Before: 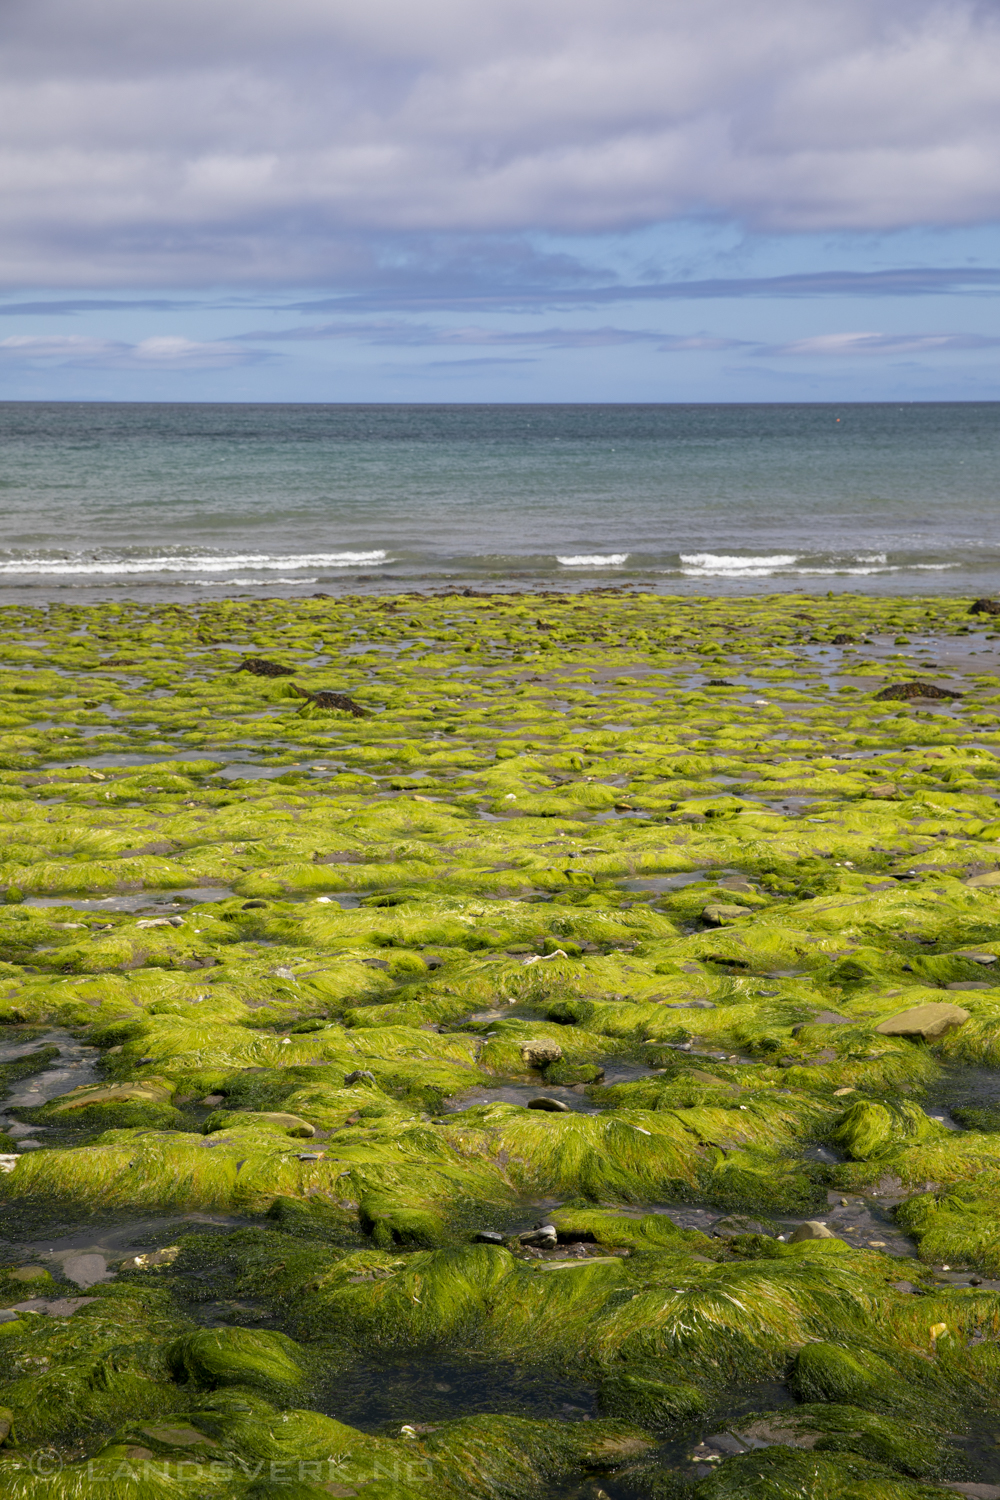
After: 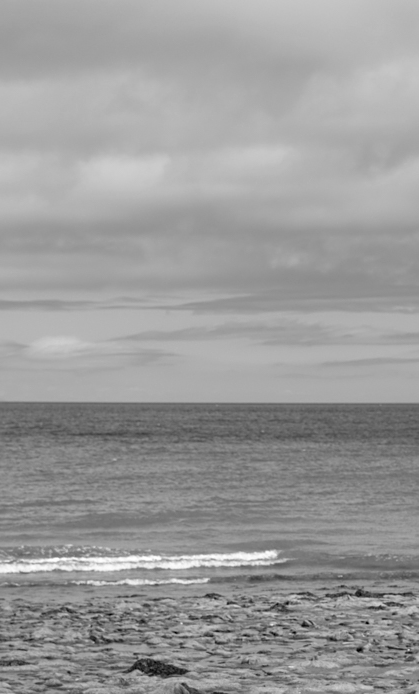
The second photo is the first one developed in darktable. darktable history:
crop and rotate: left 10.817%, top 0.062%, right 47.194%, bottom 53.626%
contrast brightness saturation: saturation -1
sharpen: amount 0.2
color zones: curves: ch1 [(0.238, 0.163) (0.476, 0.2) (0.733, 0.322) (0.848, 0.134)]
